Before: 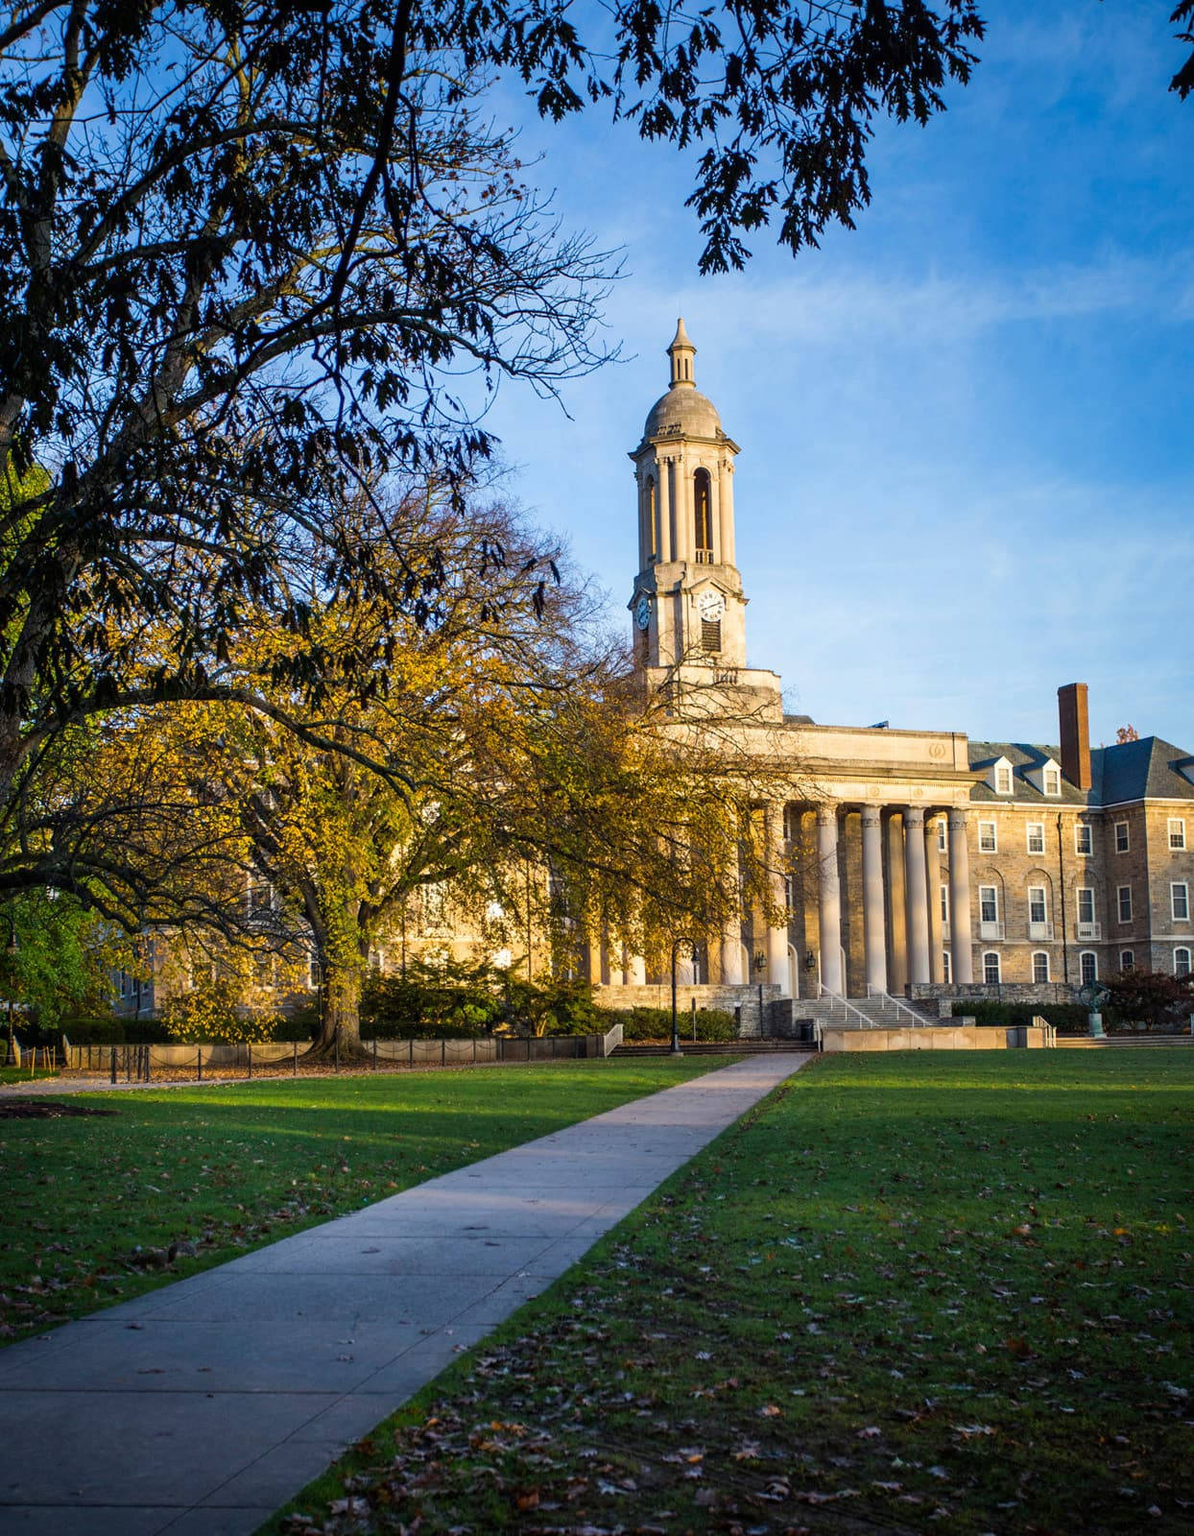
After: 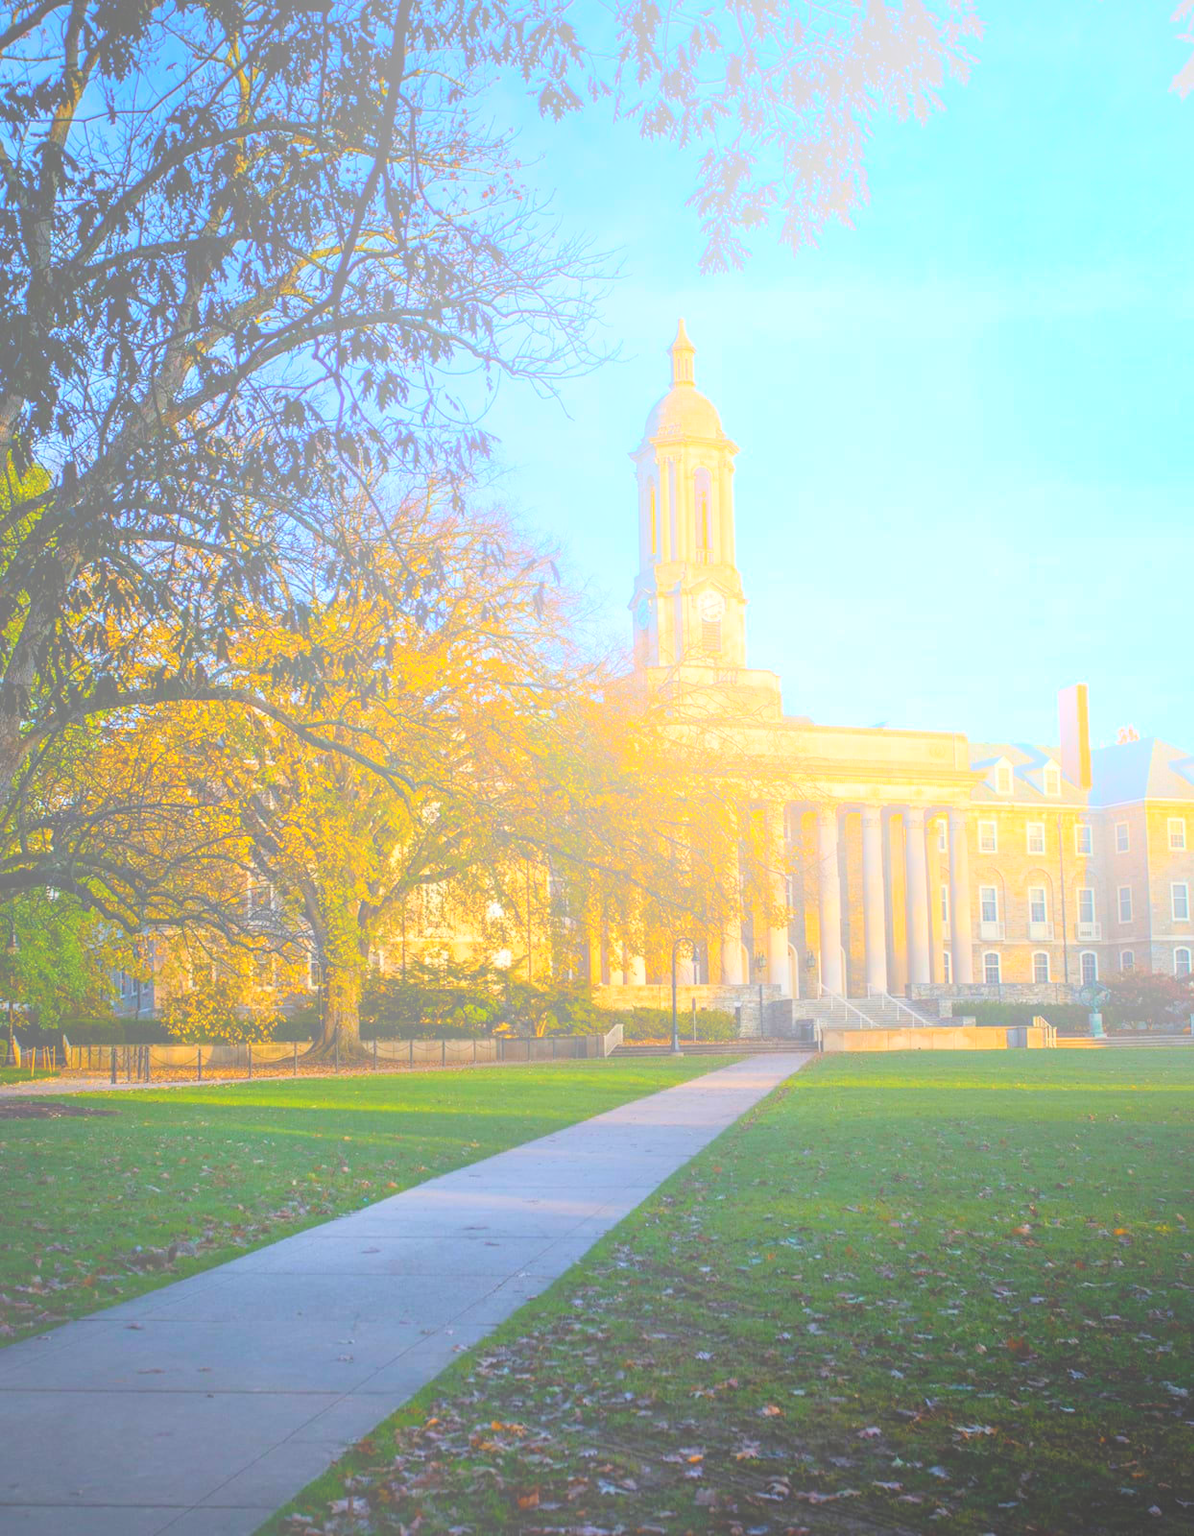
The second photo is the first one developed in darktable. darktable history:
color balance rgb: perceptual saturation grading › global saturation 20%, global vibrance 10%
bloom: size 70%, threshold 25%, strength 70%
